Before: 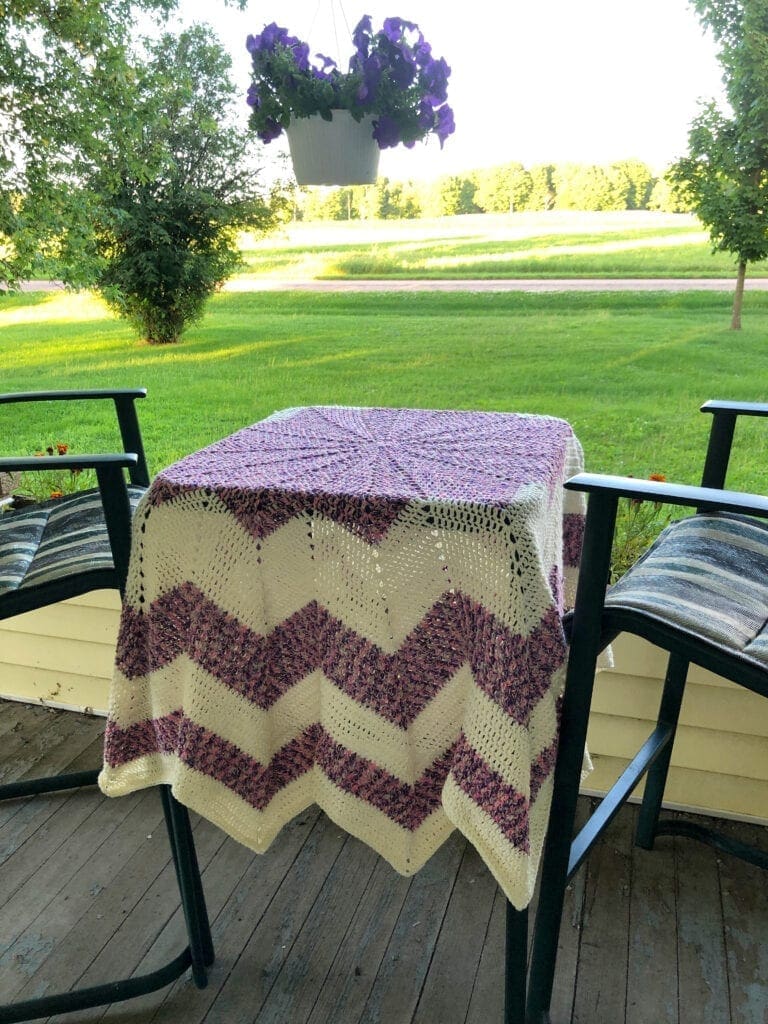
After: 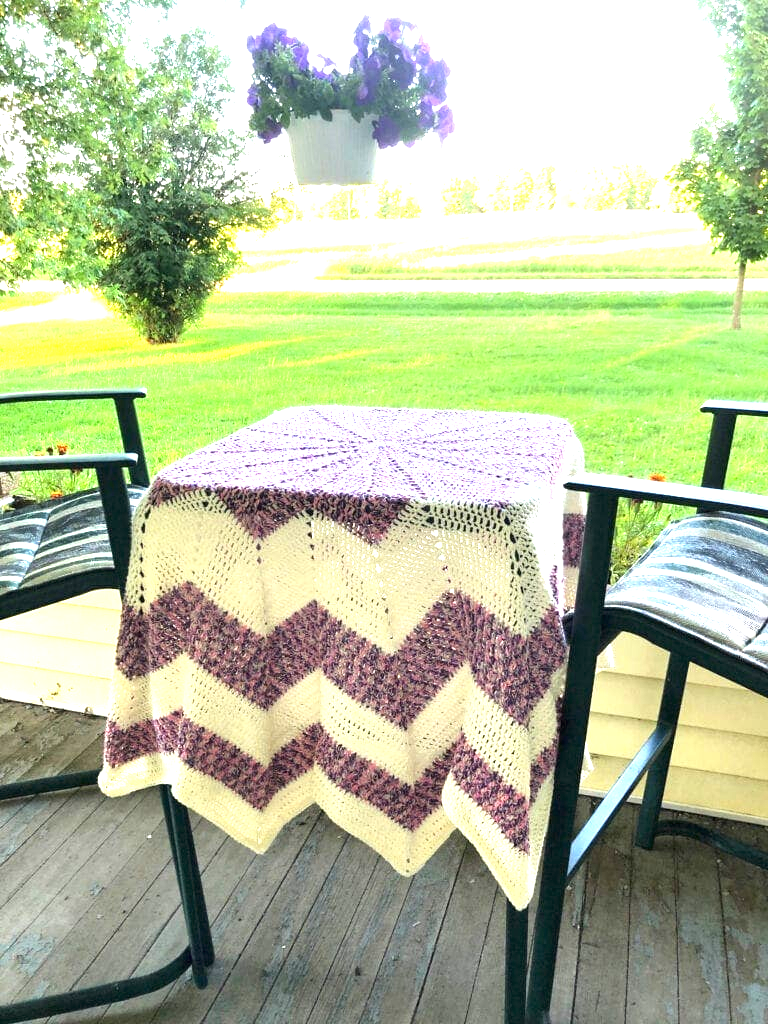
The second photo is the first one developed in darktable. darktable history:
exposure: black level correction 0, exposure 1.576 EV, compensate highlight preservation false
